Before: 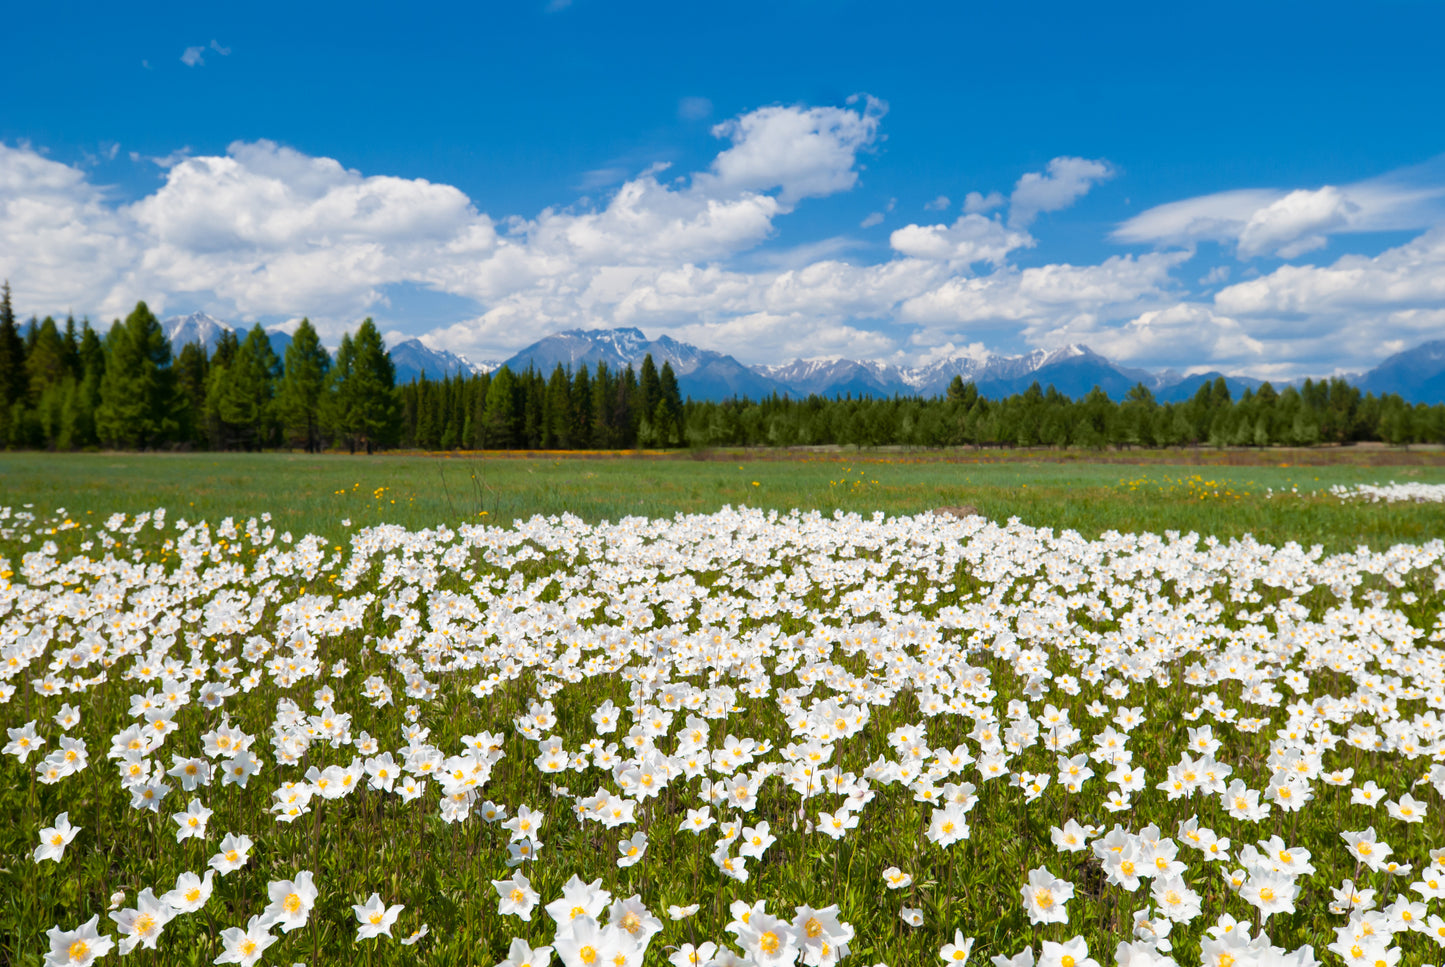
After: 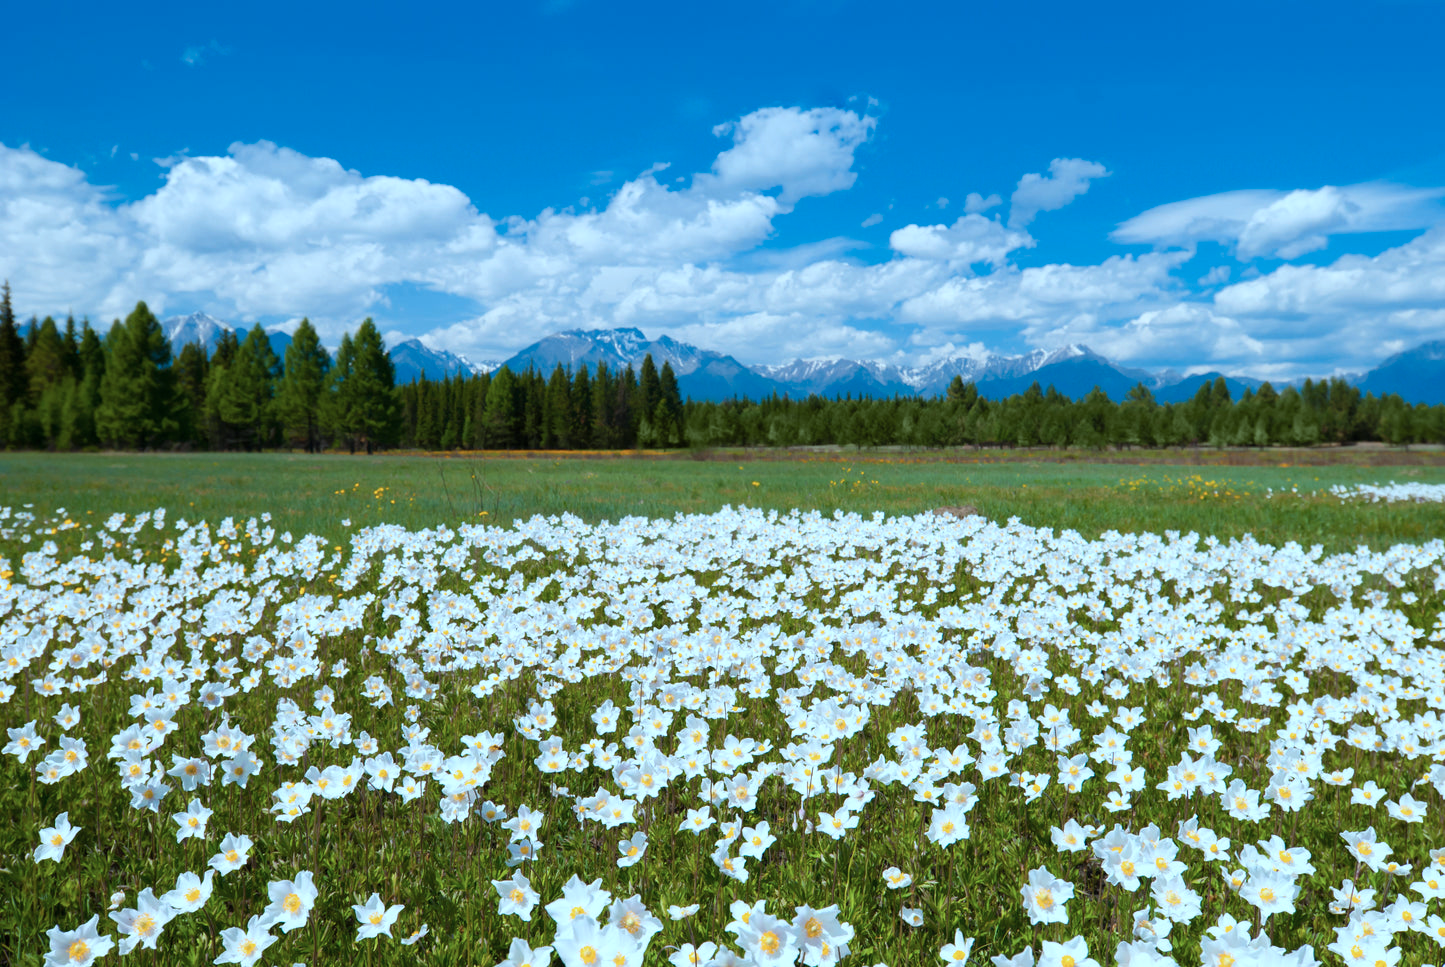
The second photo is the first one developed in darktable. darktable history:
color correction: highlights a* -10.51, highlights b* -19.34
tone equalizer: mask exposure compensation -0.501 EV
